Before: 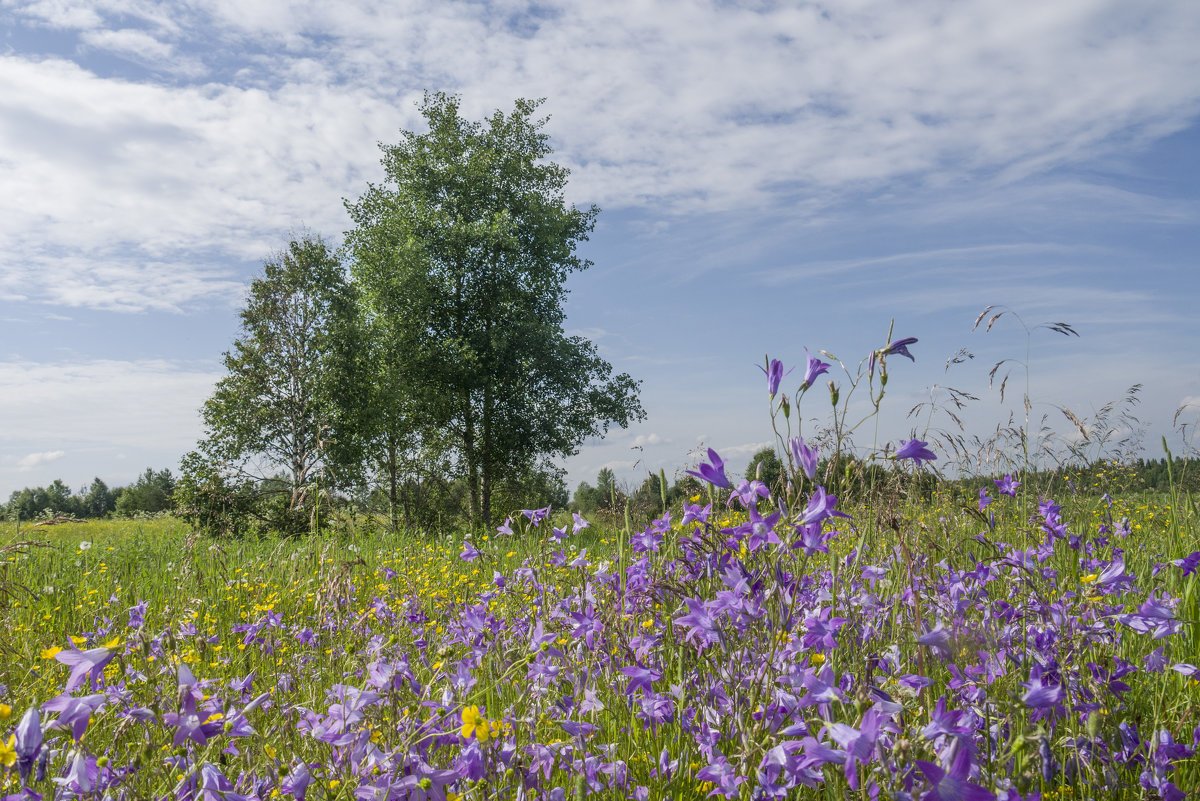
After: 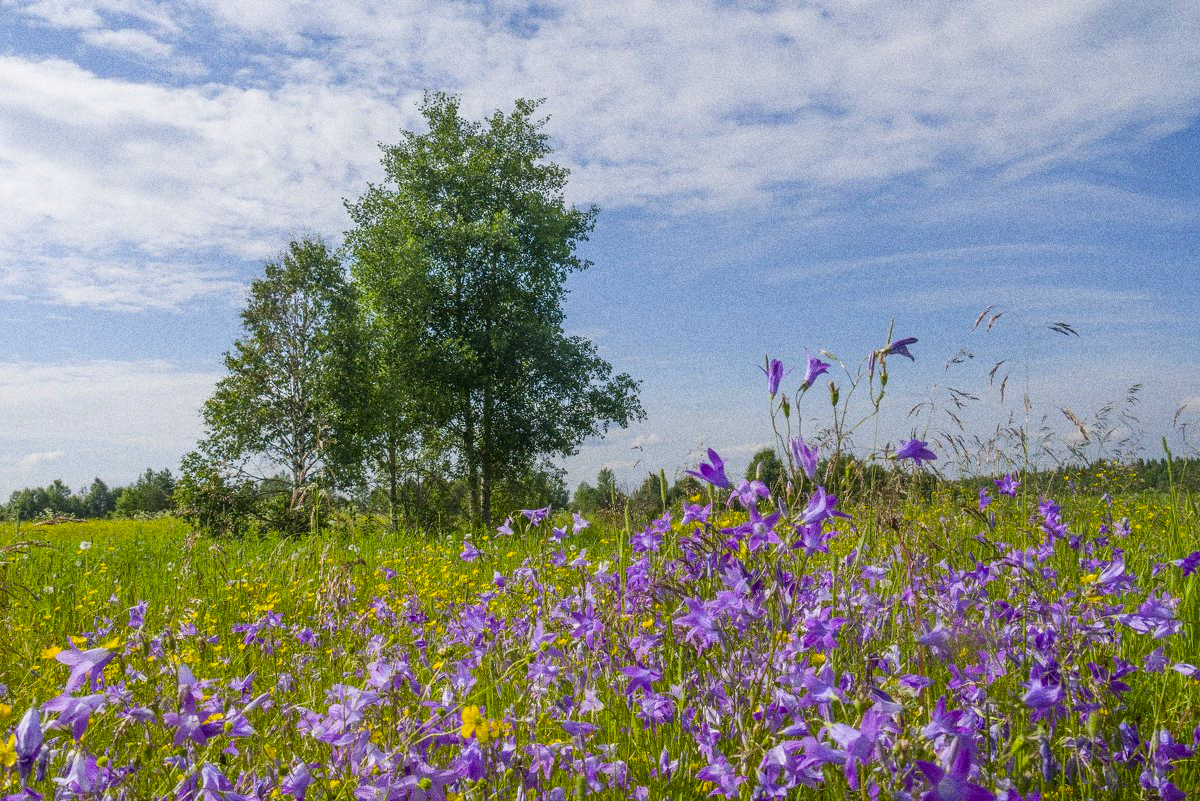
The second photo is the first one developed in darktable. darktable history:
white balance: emerald 1
color balance rgb: perceptual saturation grading › global saturation 30%, global vibrance 20%
grain: coarseness 0.09 ISO, strength 40%
